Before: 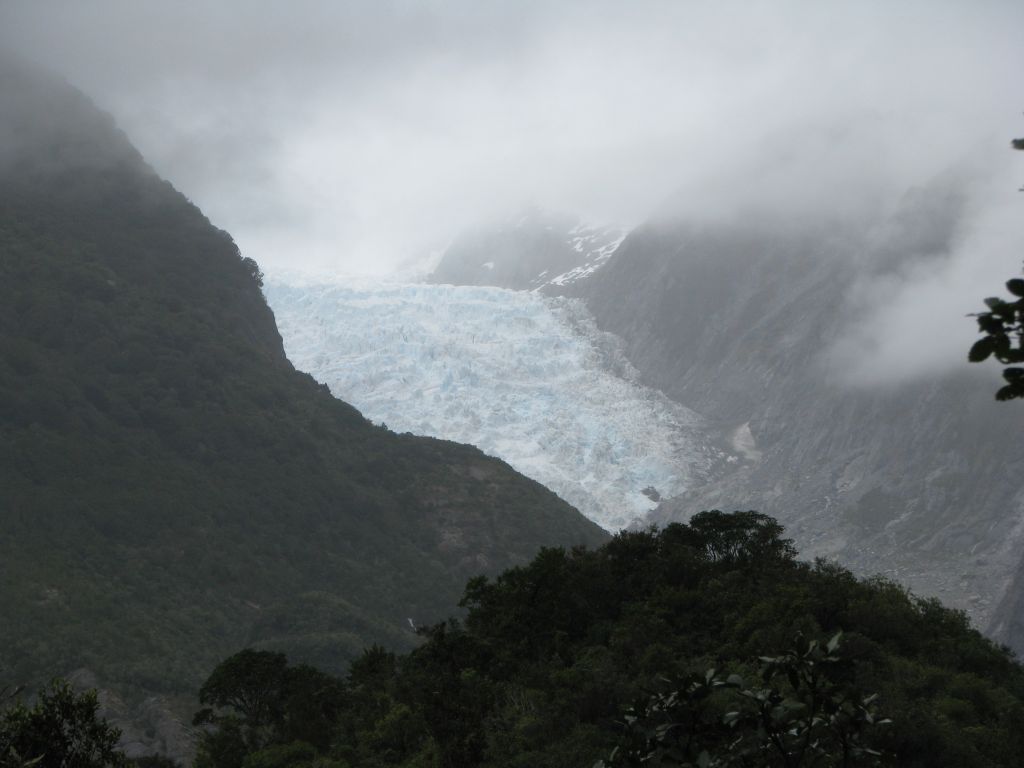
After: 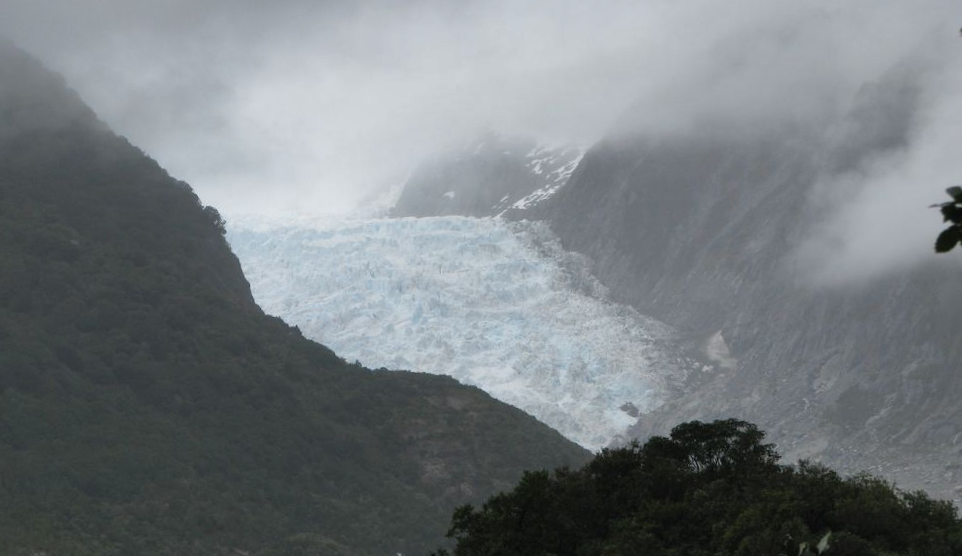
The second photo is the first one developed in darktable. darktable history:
shadows and highlights: radius 118.69, shadows 42.21, highlights -61.56, soften with gaussian
rotate and perspective: rotation -4.57°, crop left 0.054, crop right 0.944, crop top 0.087, crop bottom 0.914
crop and rotate: top 5.667%, bottom 14.937%
